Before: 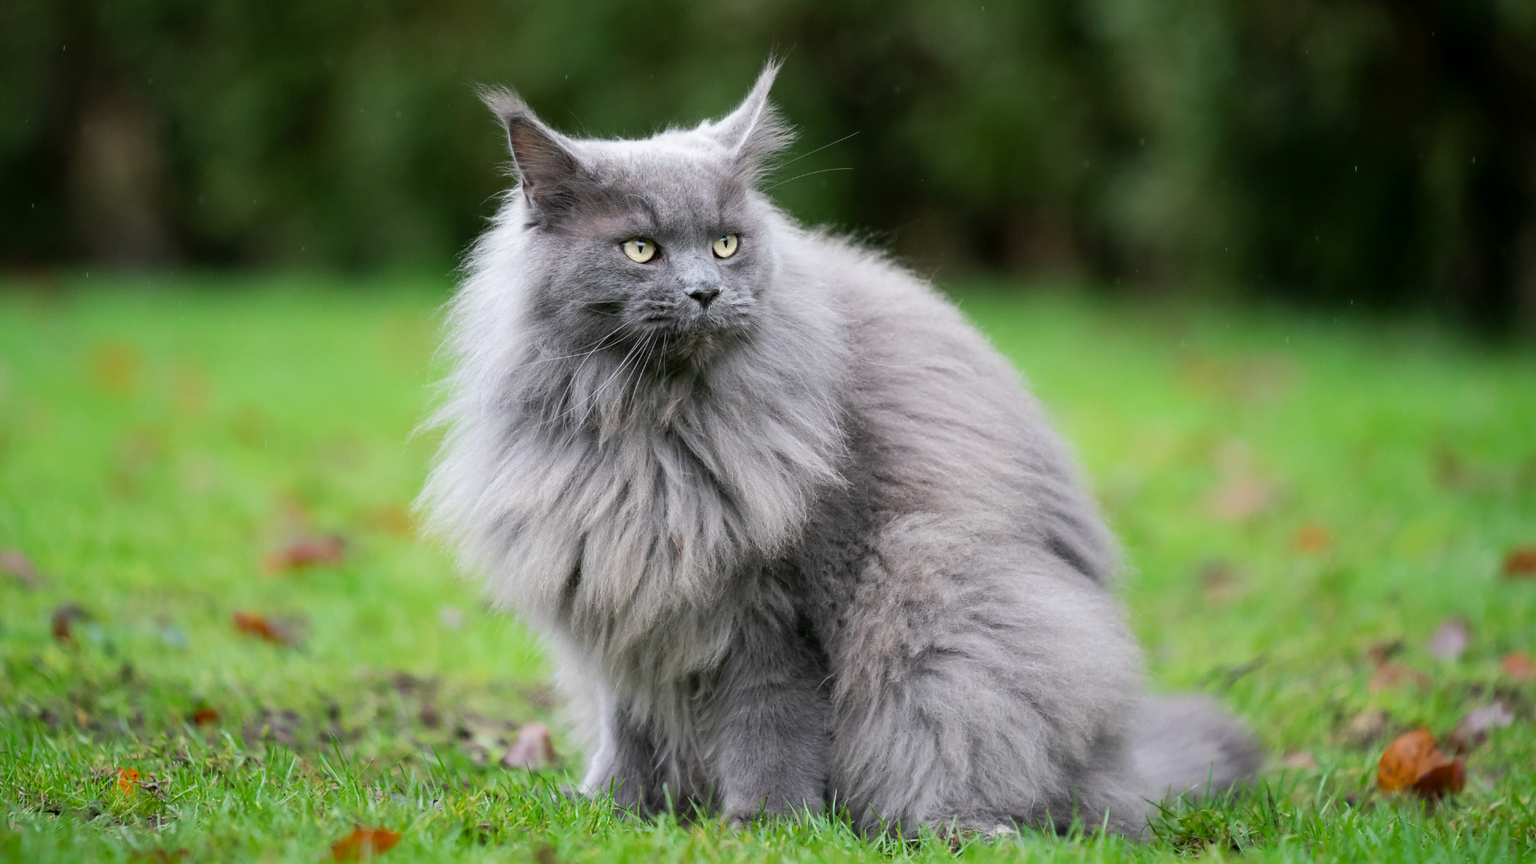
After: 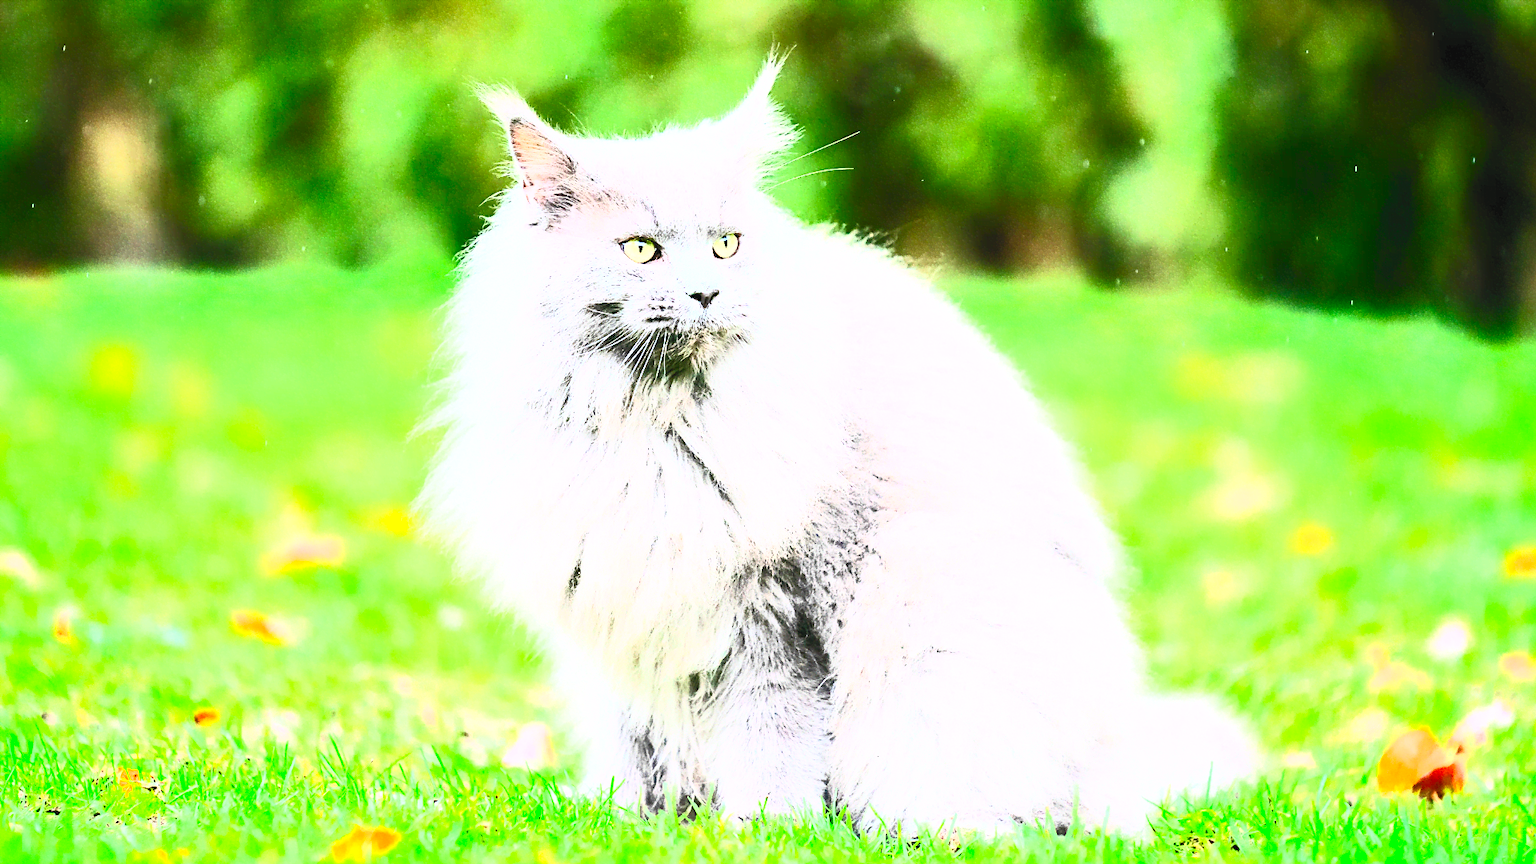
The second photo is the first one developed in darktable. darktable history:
exposure: black level correction 0, exposure 2.103 EV, compensate exposure bias true, compensate highlight preservation false
filmic rgb: black relative exposure -7.17 EV, white relative exposure 5.36 EV, hardness 3.03
contrast brightness saturation: contrast 0.997, brightness 0.981, saturation 0.991
sharpen: on, module defaults
